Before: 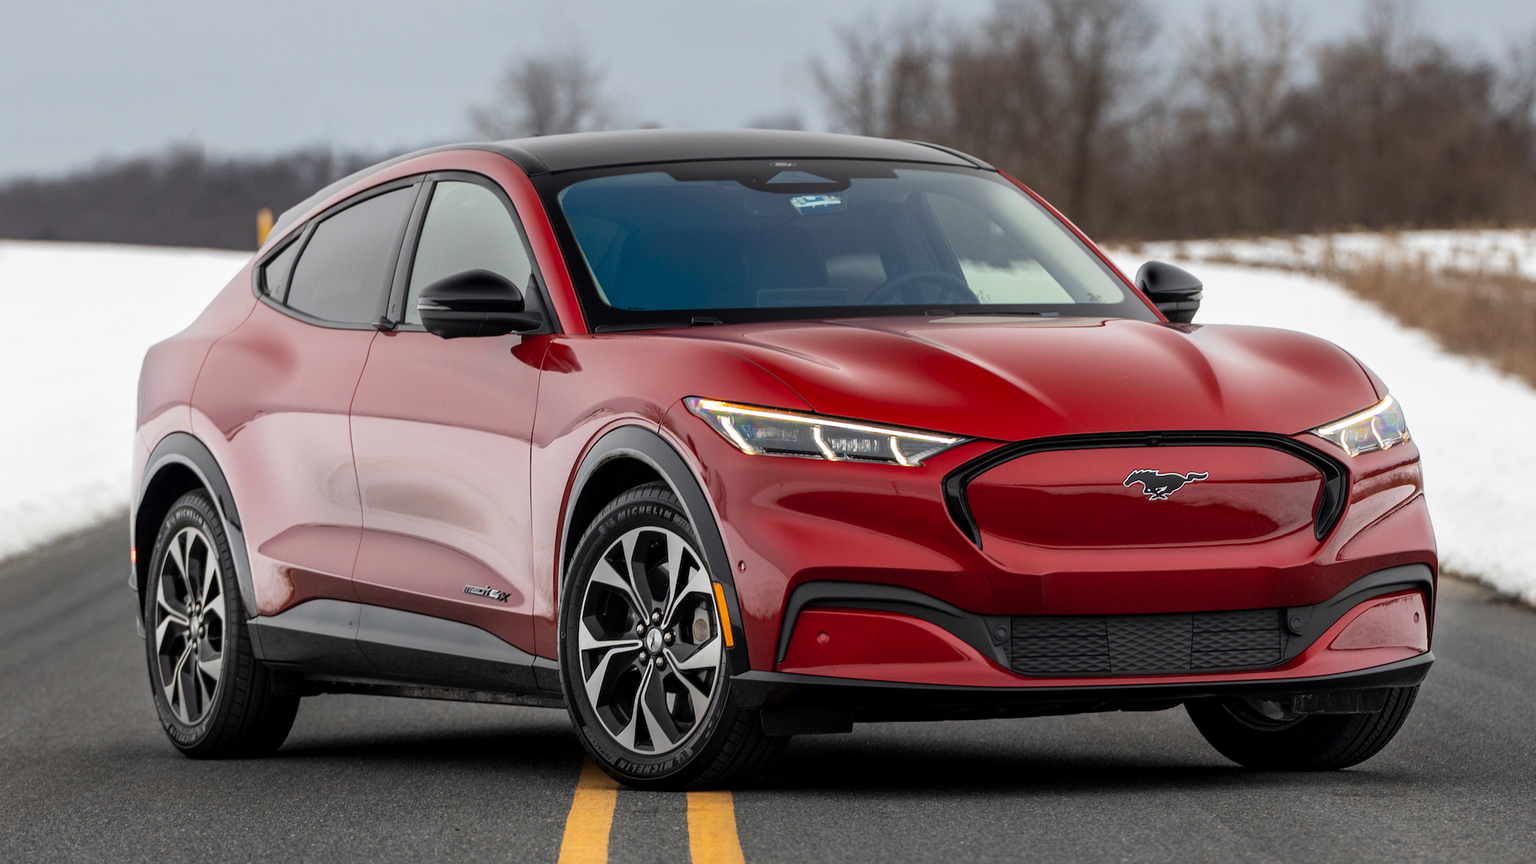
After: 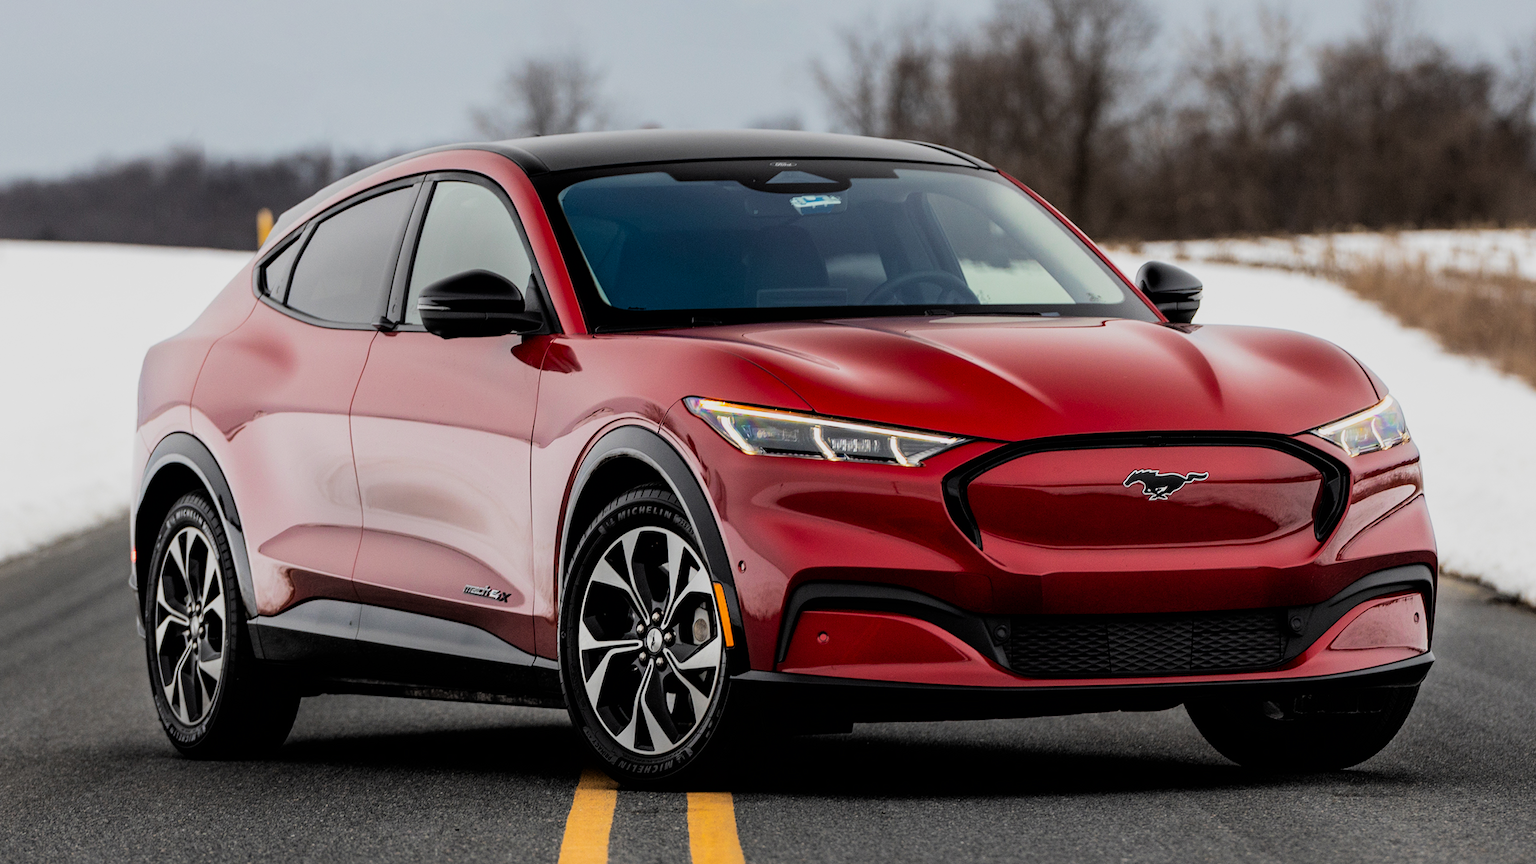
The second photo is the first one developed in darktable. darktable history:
color correction: saturation 1.11
filmic rgb: black relative exposure -5 EV, hardness 2.88, contrast 1.3, highlights saturation mix -30%
